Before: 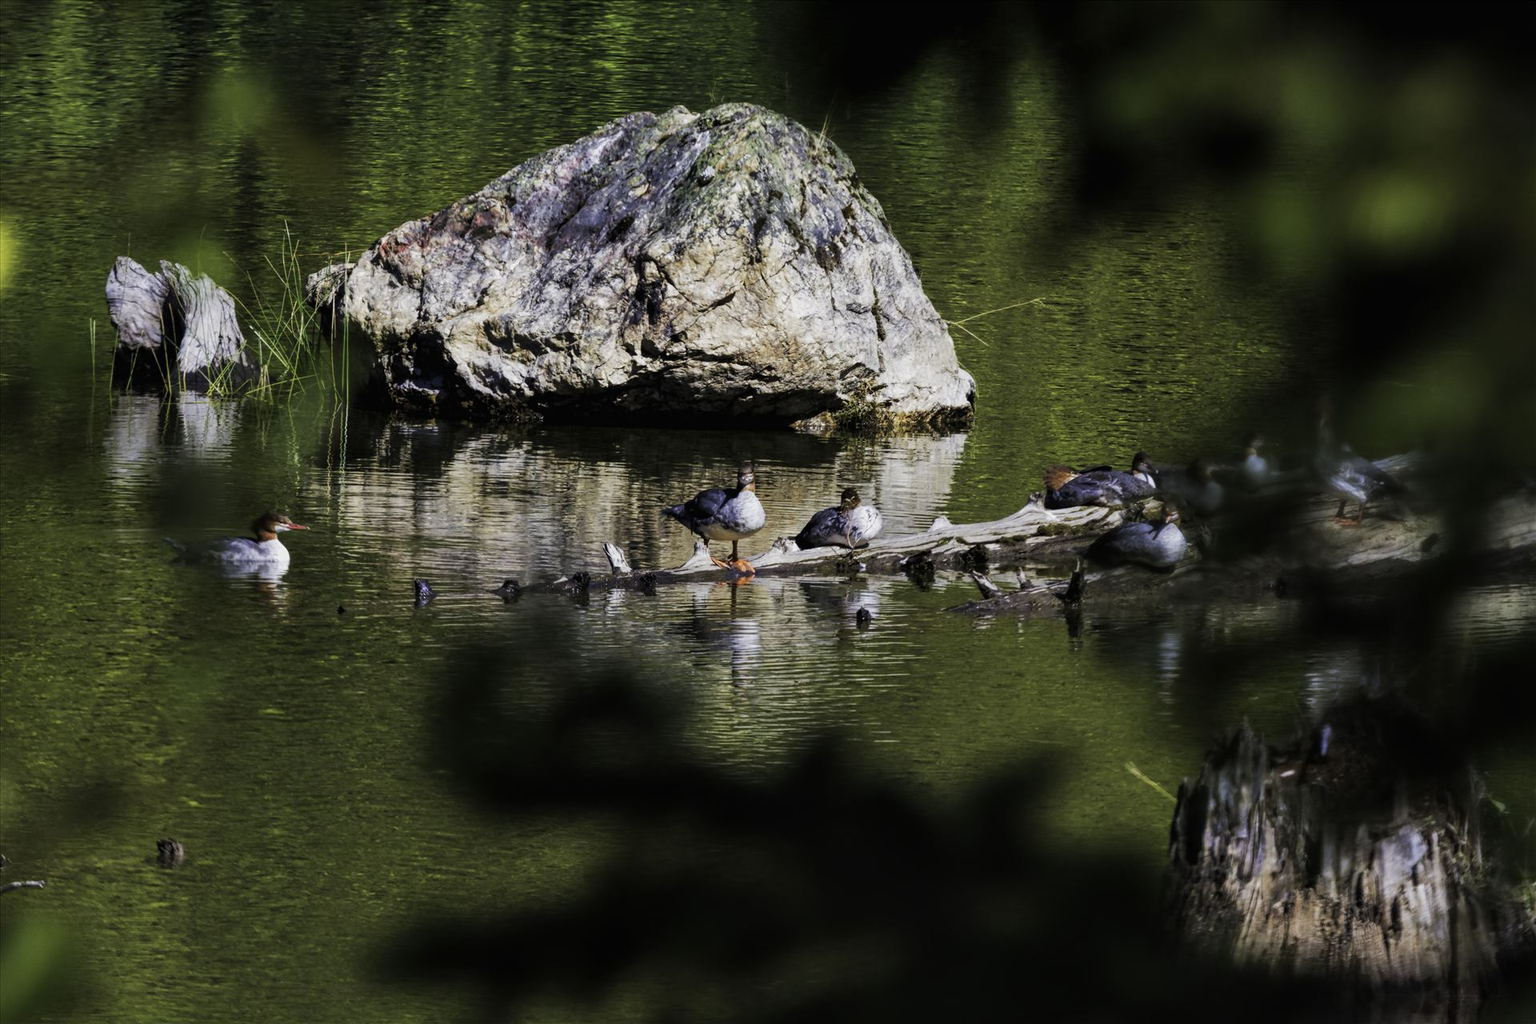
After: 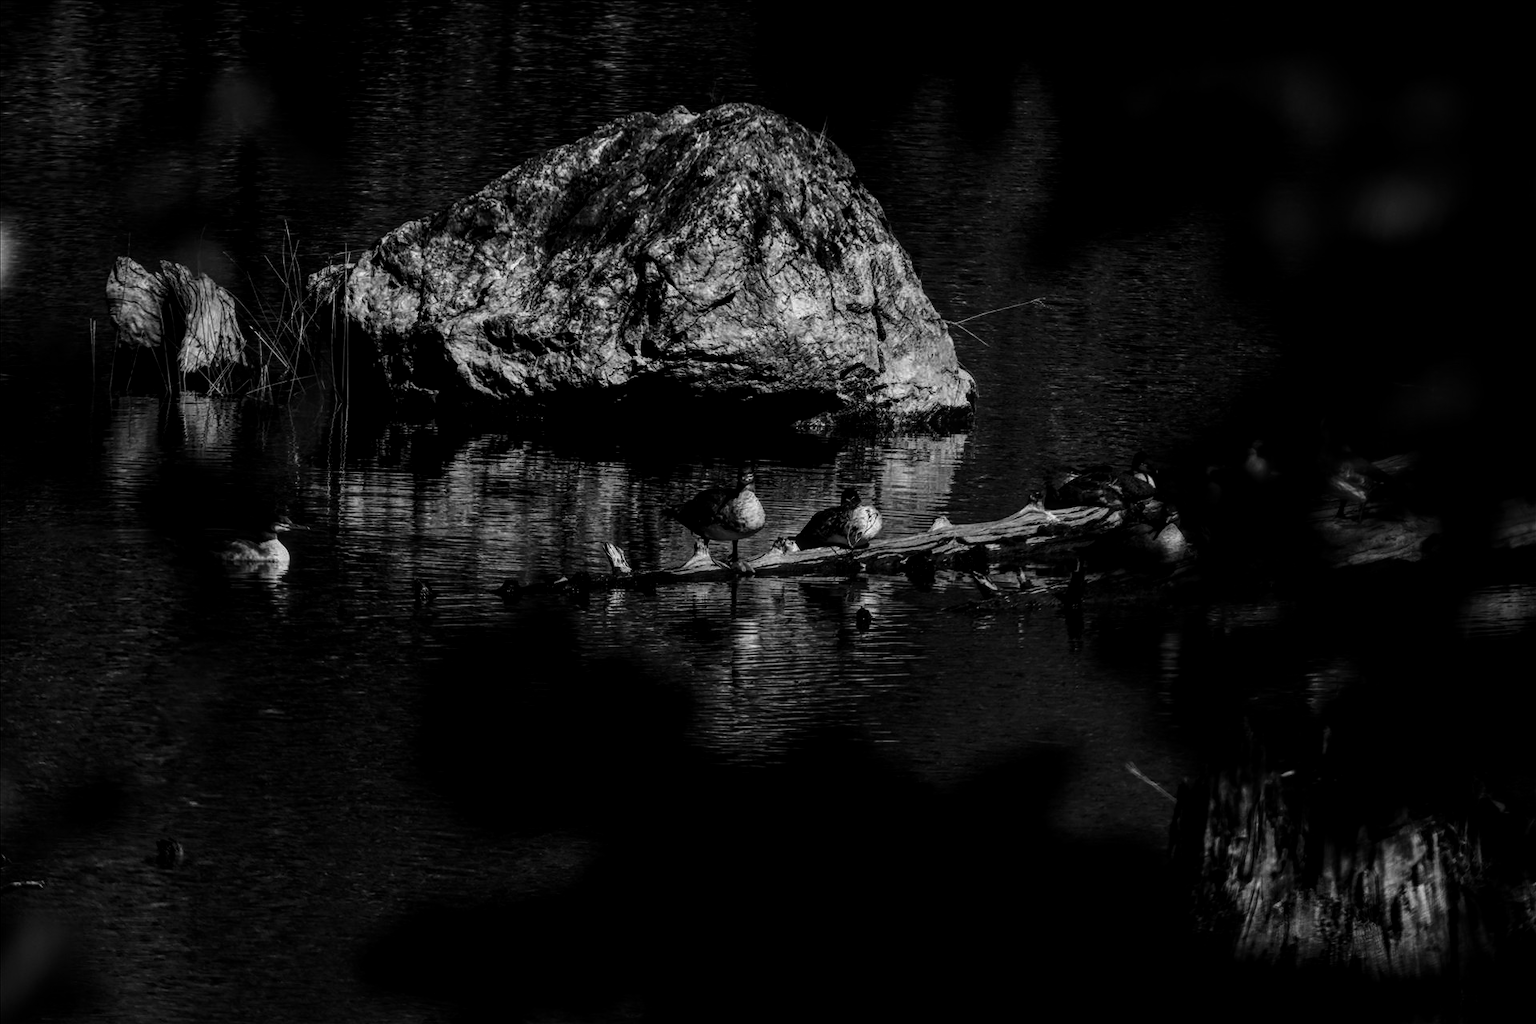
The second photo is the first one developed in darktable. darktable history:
white balance: red 0.766, blue 1.537
local contrast: highlights 61%, detail 143%, midtone range 0.428
contrast brightness saturation: contrast 0.02, brightness -1, saturation -1
color balance rgb: perceptual saturation grading › global saturation 20%, perceptual saturation grading › highlights -50%, perceptual saturation grading › shadows 30%
